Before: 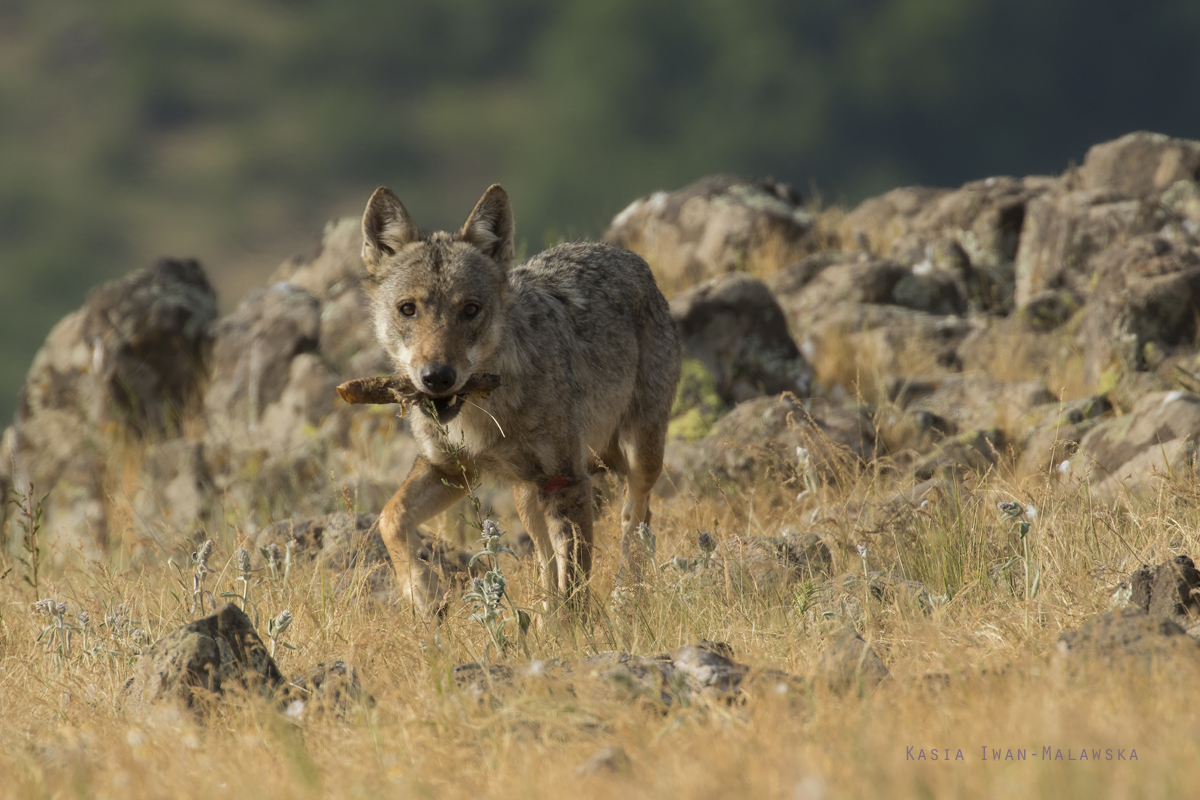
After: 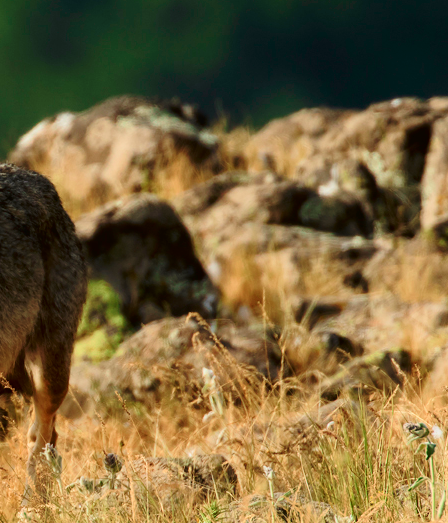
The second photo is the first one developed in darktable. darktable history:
base curve: curves: ch0 [(0, 0) (0.073, 0.04) (0.157, 0.139) (0.492, 0.492) (0.758, 0.758) (1, 1)], preserve colors none
crop and rotate: left 49.531%, top 10.114%, right 13.069%, bottom 24.405%
tone curve: curves: ch0 [(0, 0.013) (0.054, 0.018) (0.205, 0.191) (0.289, 0.292) (0.39, 0.424) (0.493, 0.551) (0.647, 0.752) (0.796, 0.887) (1, 0.998)]; ch1 [(0, 0) (0.371, 0.339) (0.477, 0.452) (0.494, 0.495) (0.501, 0.501) (0.51, 0.516) (0.54, 0.557) (0.572, 0.605) (0.66, 0.701) (0.783, 0.804) (1, 1)]; ch2 [(0, 0) (0.32, 0.281) (0.403, 0.399) (0.441, 0.428) (0.47, 0.469) (0.498, 0.496) (0.524, 0.543) (0.551, 0.579) (0.633, 0.665) (0.7, 0.711) (1, 1)], color space Lab, independent channels, preserve colors none
